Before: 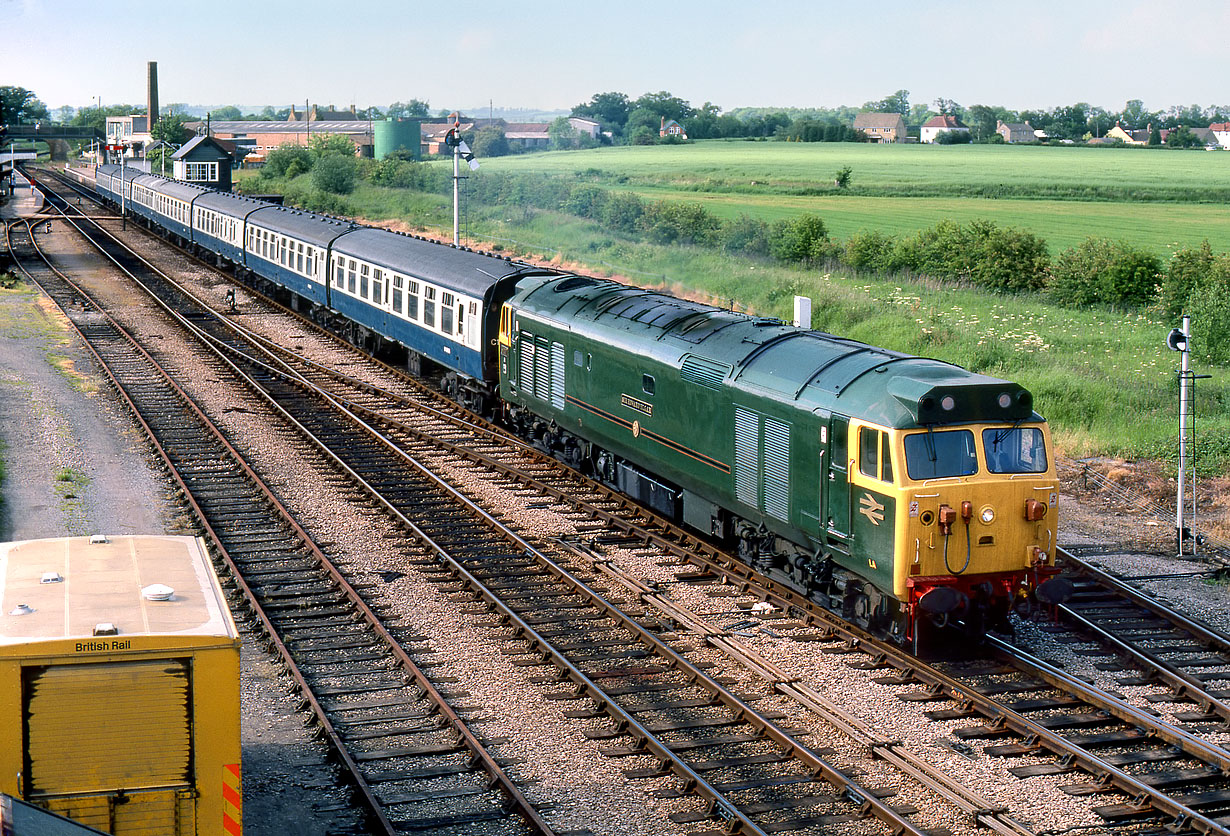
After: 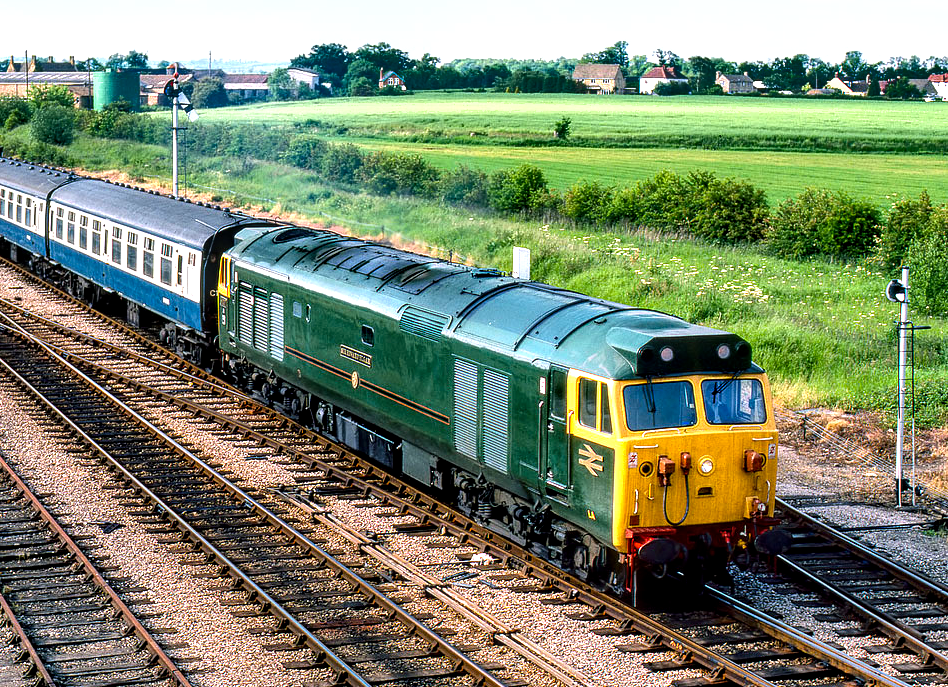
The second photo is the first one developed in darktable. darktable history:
shadows and highlights: shadows 43.83, white point adjustment -1.55, soften with gaussian
color balance rgb: perceptual saturation grading › global saturation 19.791%, global vibrance 20%
tone equalizer: -8 EV -0.763 EV, -7 EV -0.674 EV, -6 EV -0.636 EV, -5 EV -0.42 EV, -3 EV 0.37 EV, -2 EV 0.6 EV, -1 EV 0.689 EV, +0 EV 0.758 EV, mask exposure compensation -0.495 EV
crop: left 22.891%, top 5.911%, bottom 11.85%
local contrast: detail 138%
